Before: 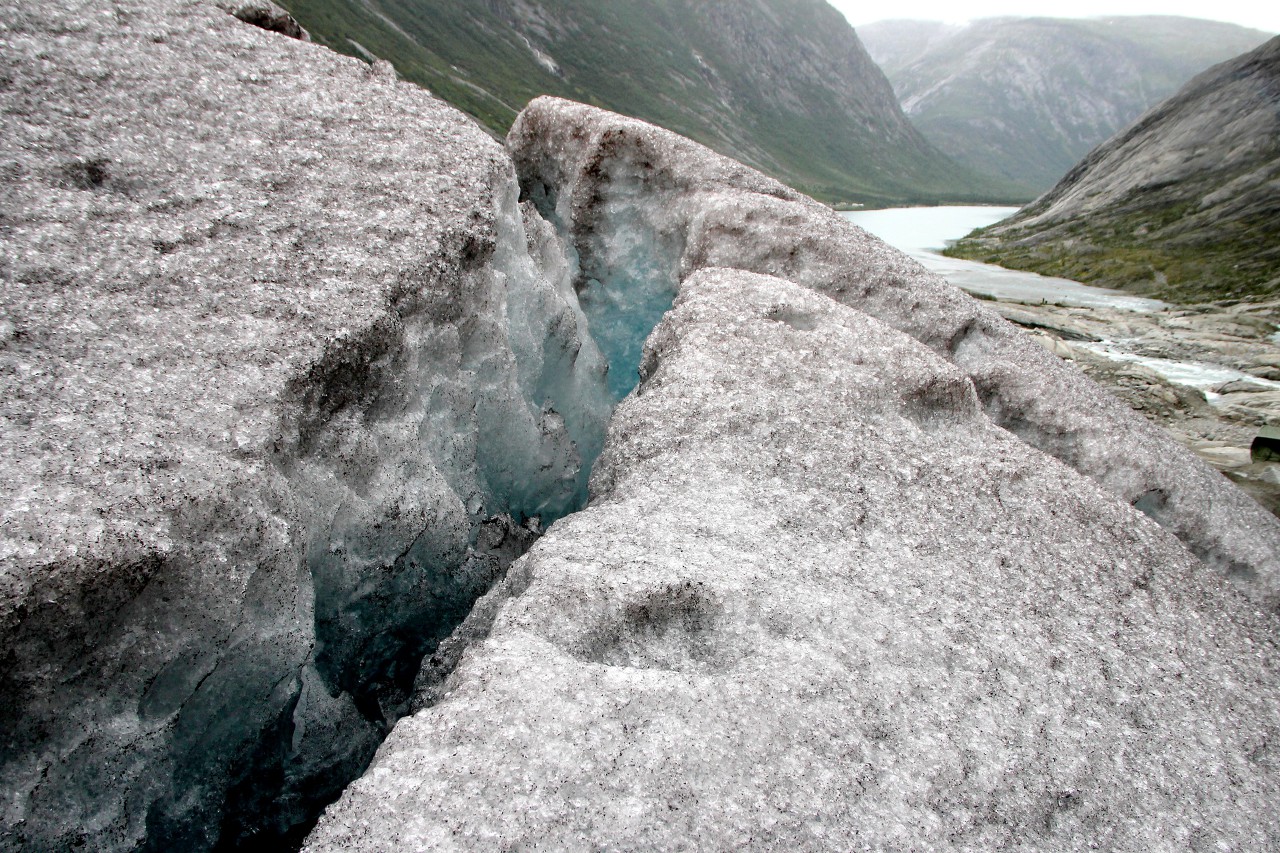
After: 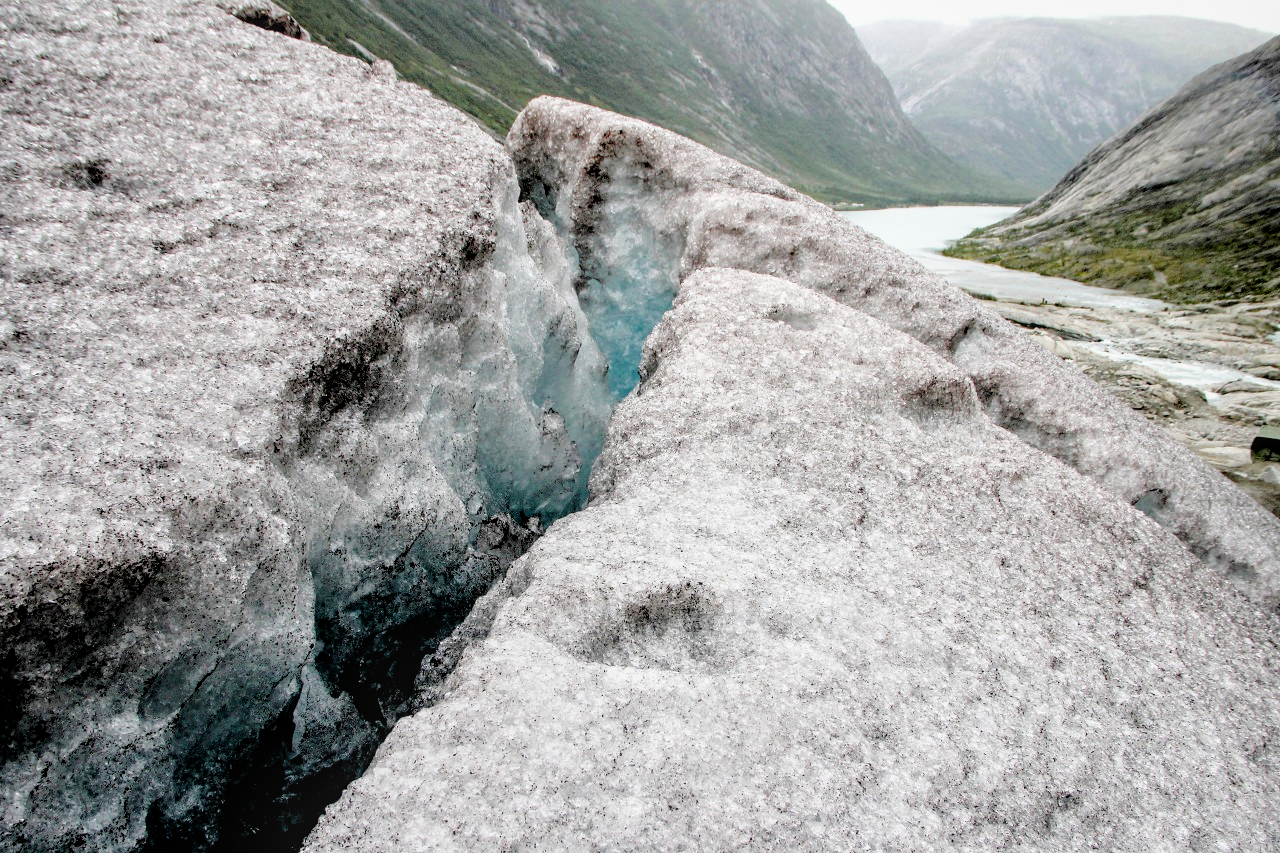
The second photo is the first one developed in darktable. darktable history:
filmic rgb: black relative exposure -5 EV, hardness 2.88, highlights saturation mix -30%
exposure: black level correction 0, exposure 0.7 EV, compensate highlight preservation false
color balance rgb: perceptual saturation grading › global saturation 10%
local contrast: on, module defaults
